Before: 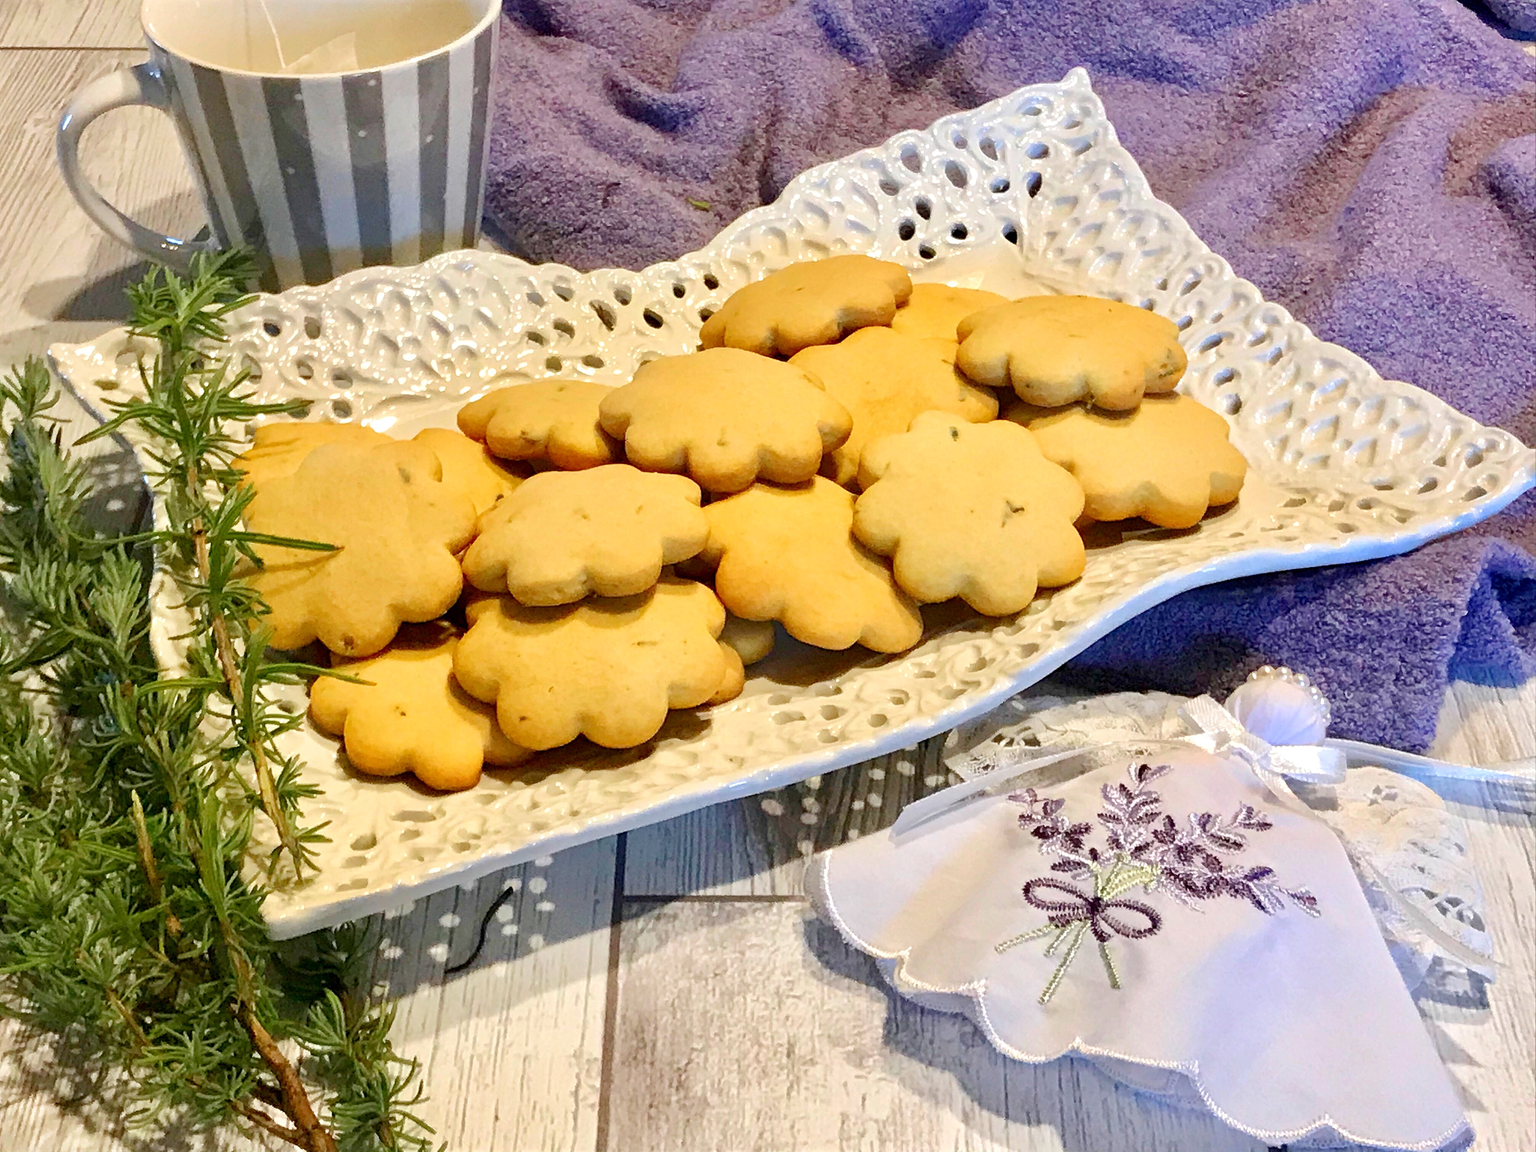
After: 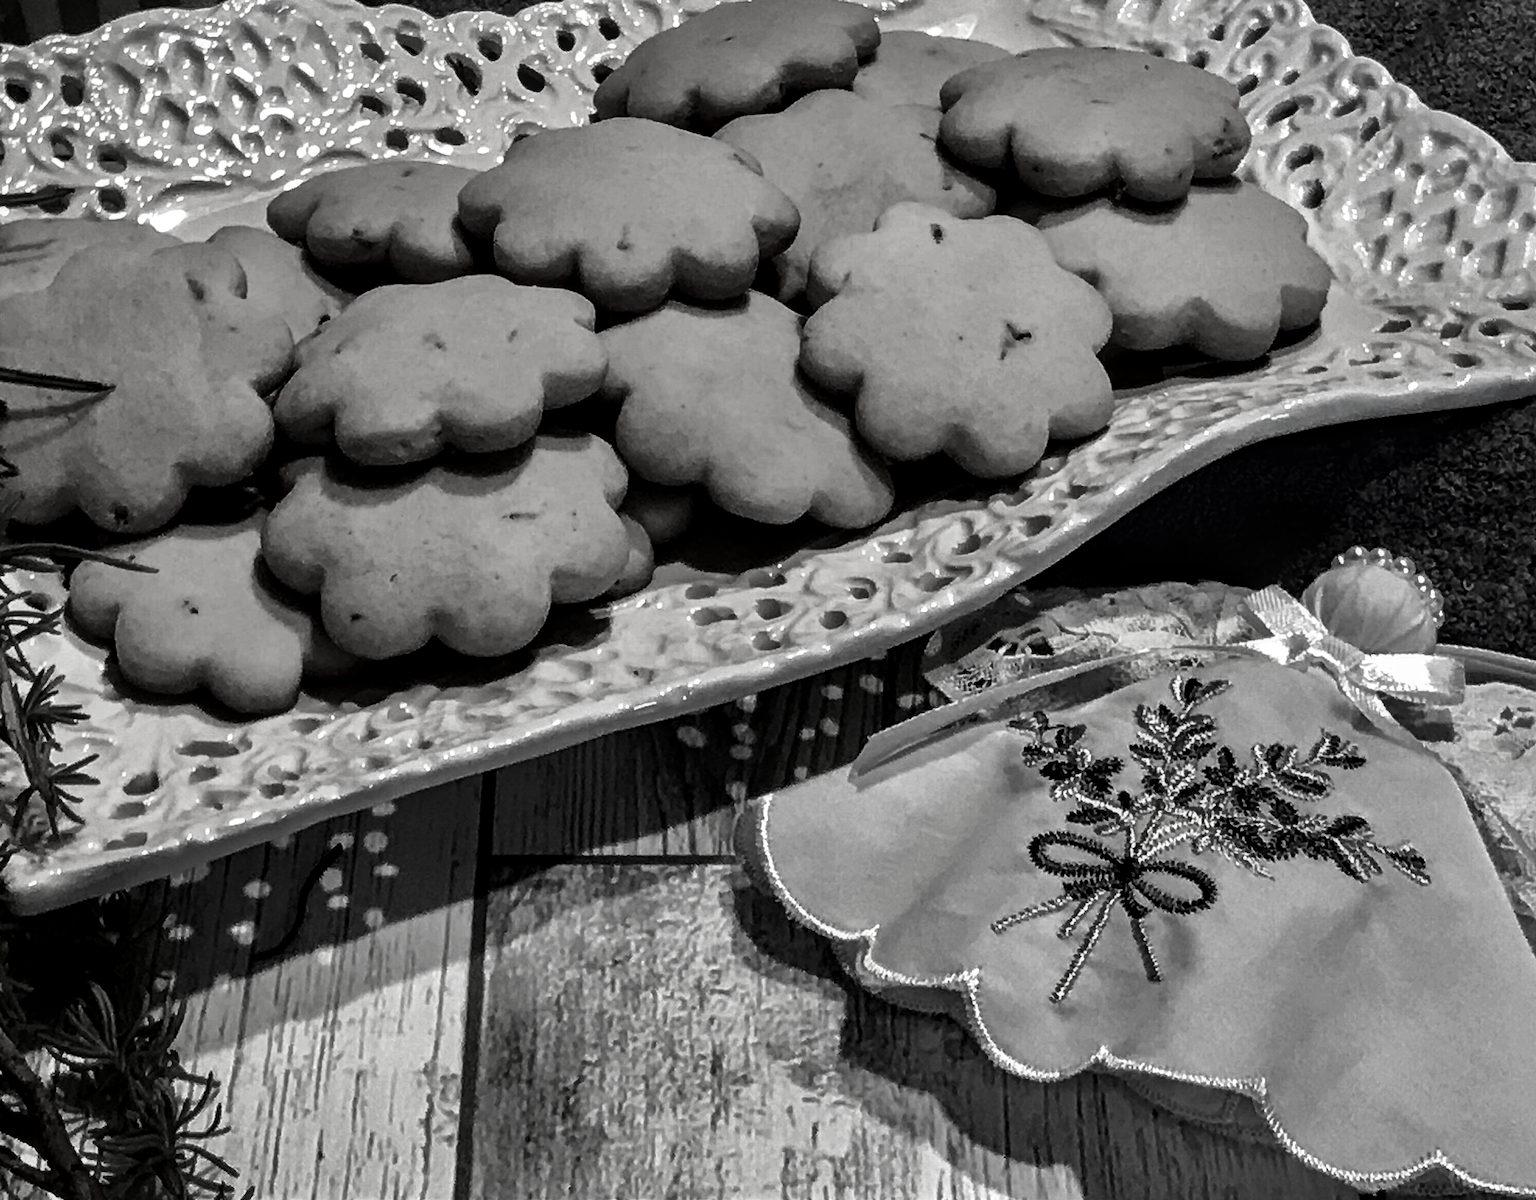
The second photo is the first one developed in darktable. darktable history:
crop: left 16.881%, top 22.643%, right 8.877%
contrast brightness saturation: contrast 0.019, brightness -0.996, saturation -0.981
local contrast: on, module defaults
